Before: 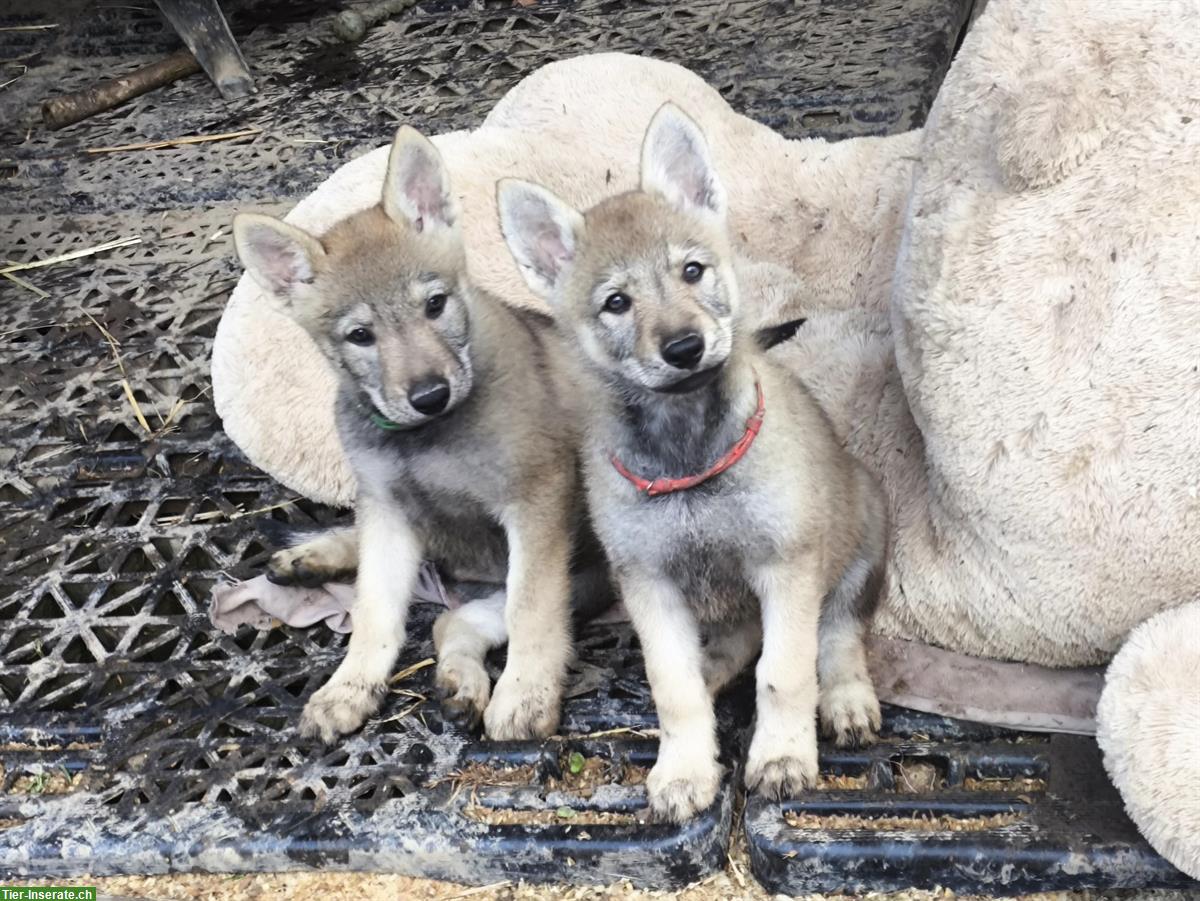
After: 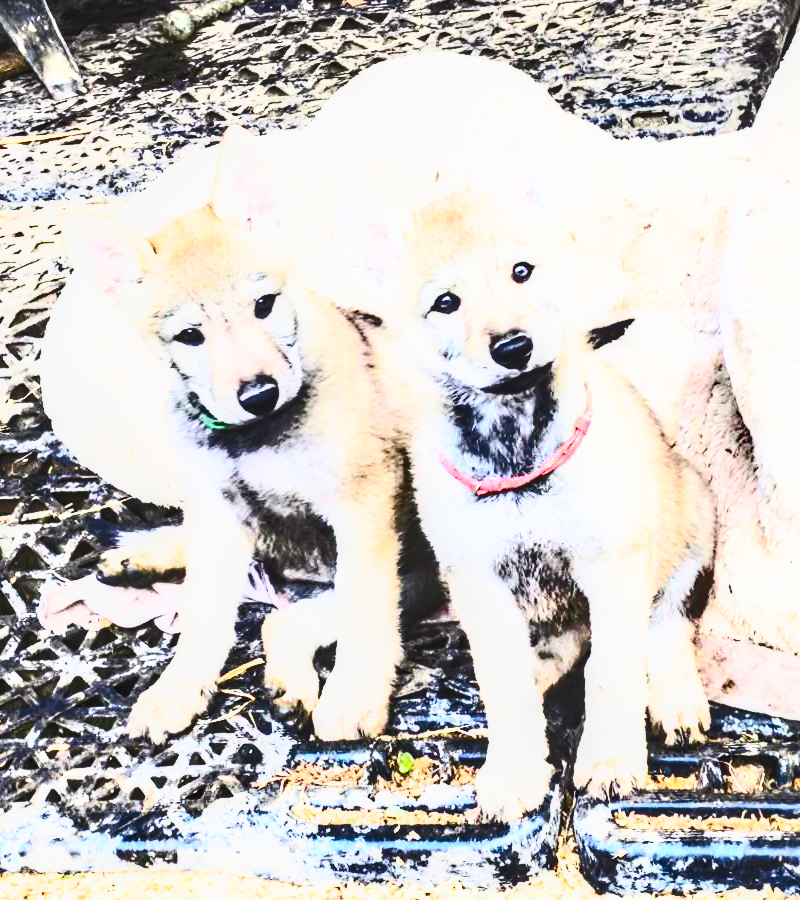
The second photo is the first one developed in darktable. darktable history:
crop and rotate: left 14.292%, right 18.997%
tone equalizer: edges refinement/feathering 500, mask exposure compensation -1.57 EV, preserve details no
exposure: exposure -0.04 EV, compensate highlight preservation false
shadows and highlights: low approximation 0.01, soften with gaussian
contrast brightness saturation: contrast 0.816, brightness 0.585, saturation 0.585
local contrast: detail 130%
base curve: curves: ch0 [(0, 0) (0.026, 0.03) (0.109, 0.232) (0.351, 0.748) (0.669, 0.968) (1, 1)], preserve colors none
